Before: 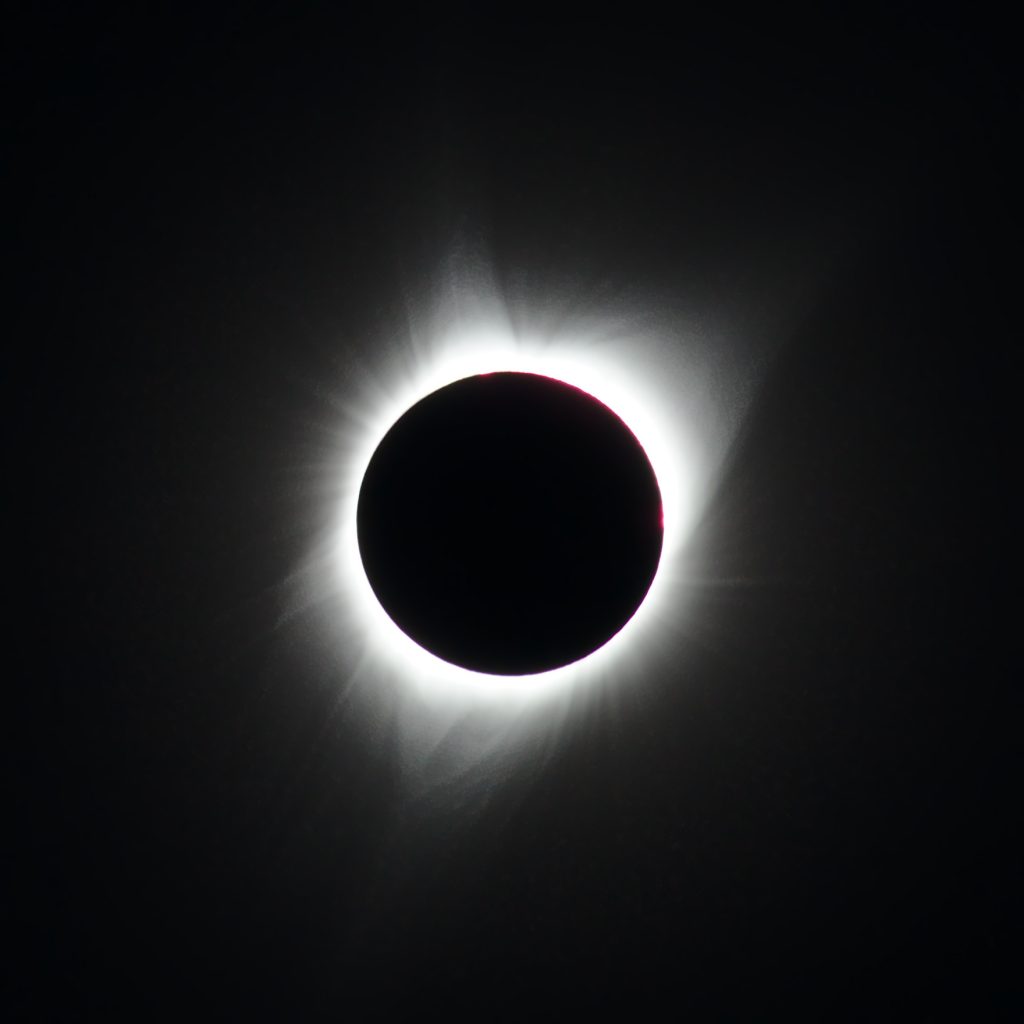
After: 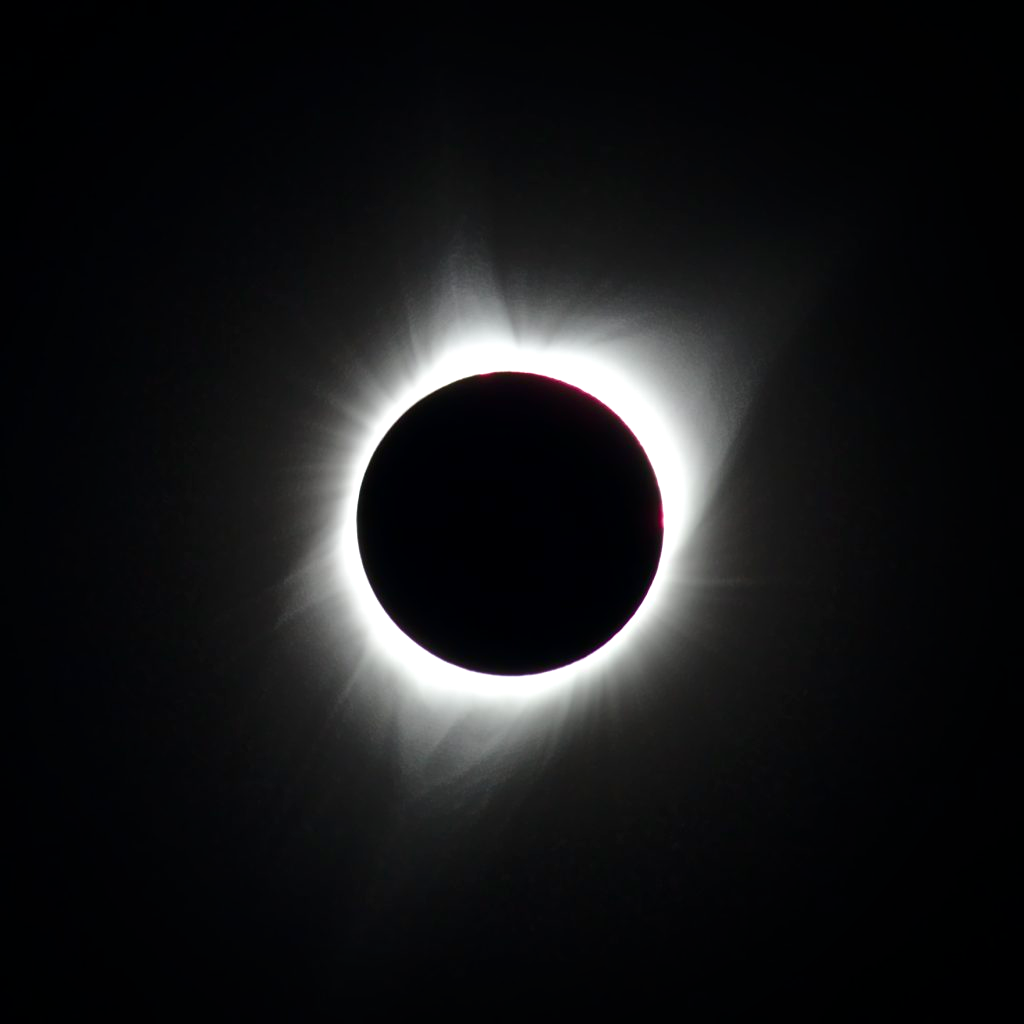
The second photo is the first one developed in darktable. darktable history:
contrast brightness saturation: brightness -0.09
exposure: black level correction 0.001, exposure 0.191 EV, compensate highlight preservation false
rgb levels: preserve colors max RGB
vignetting: center (-0.15, 0.013)
